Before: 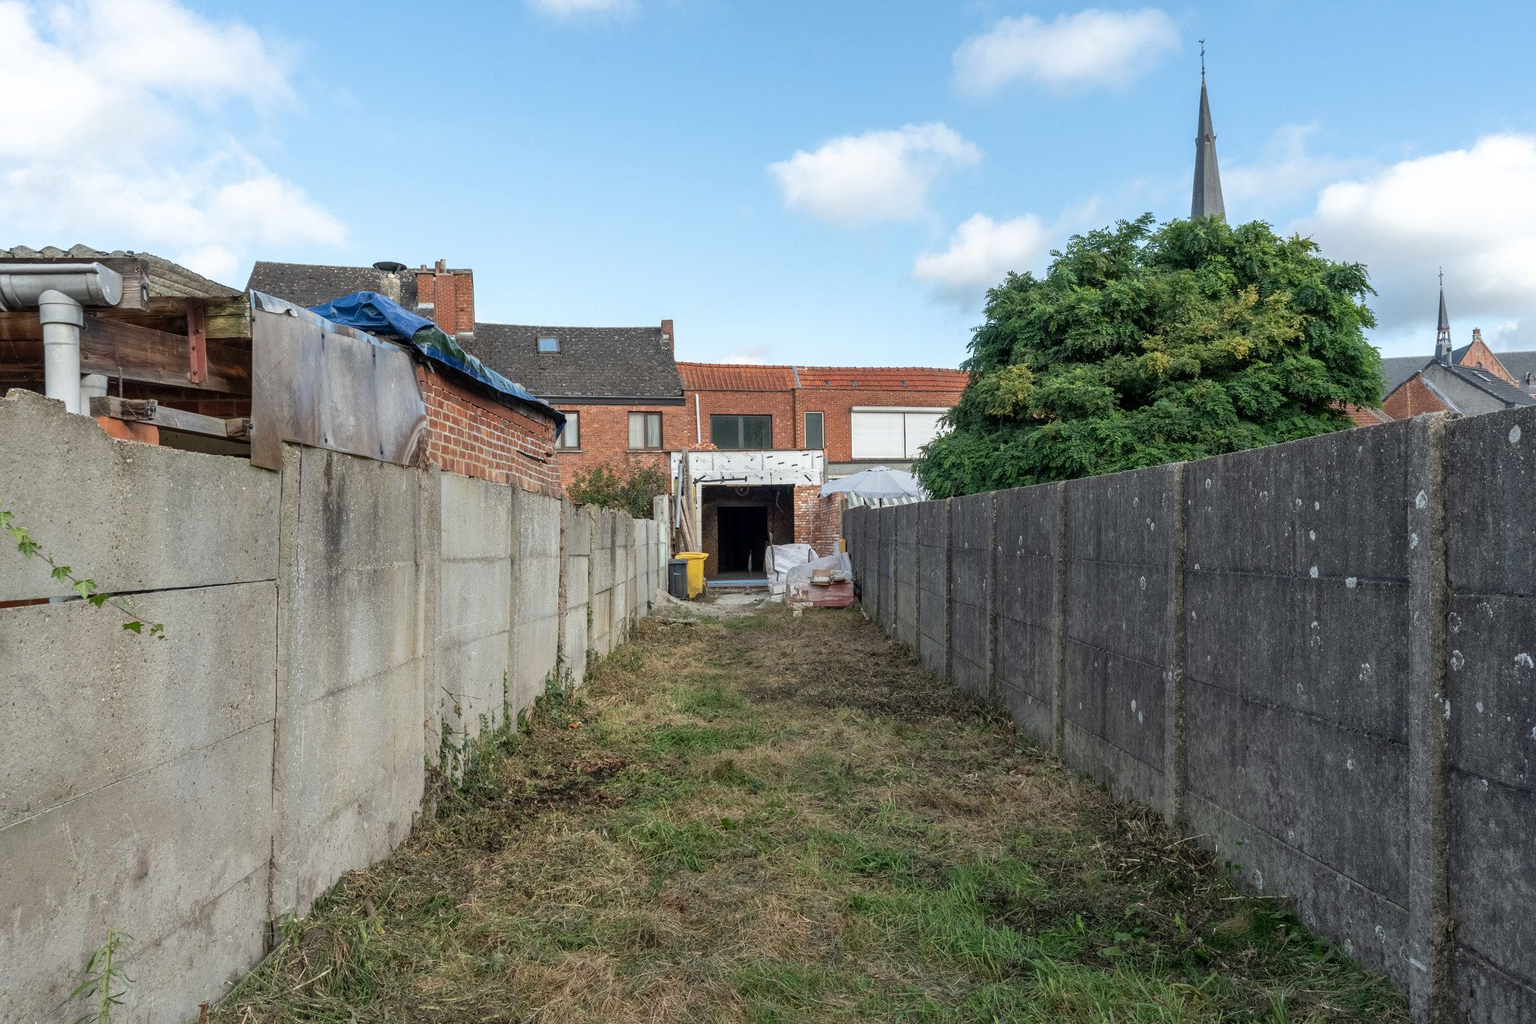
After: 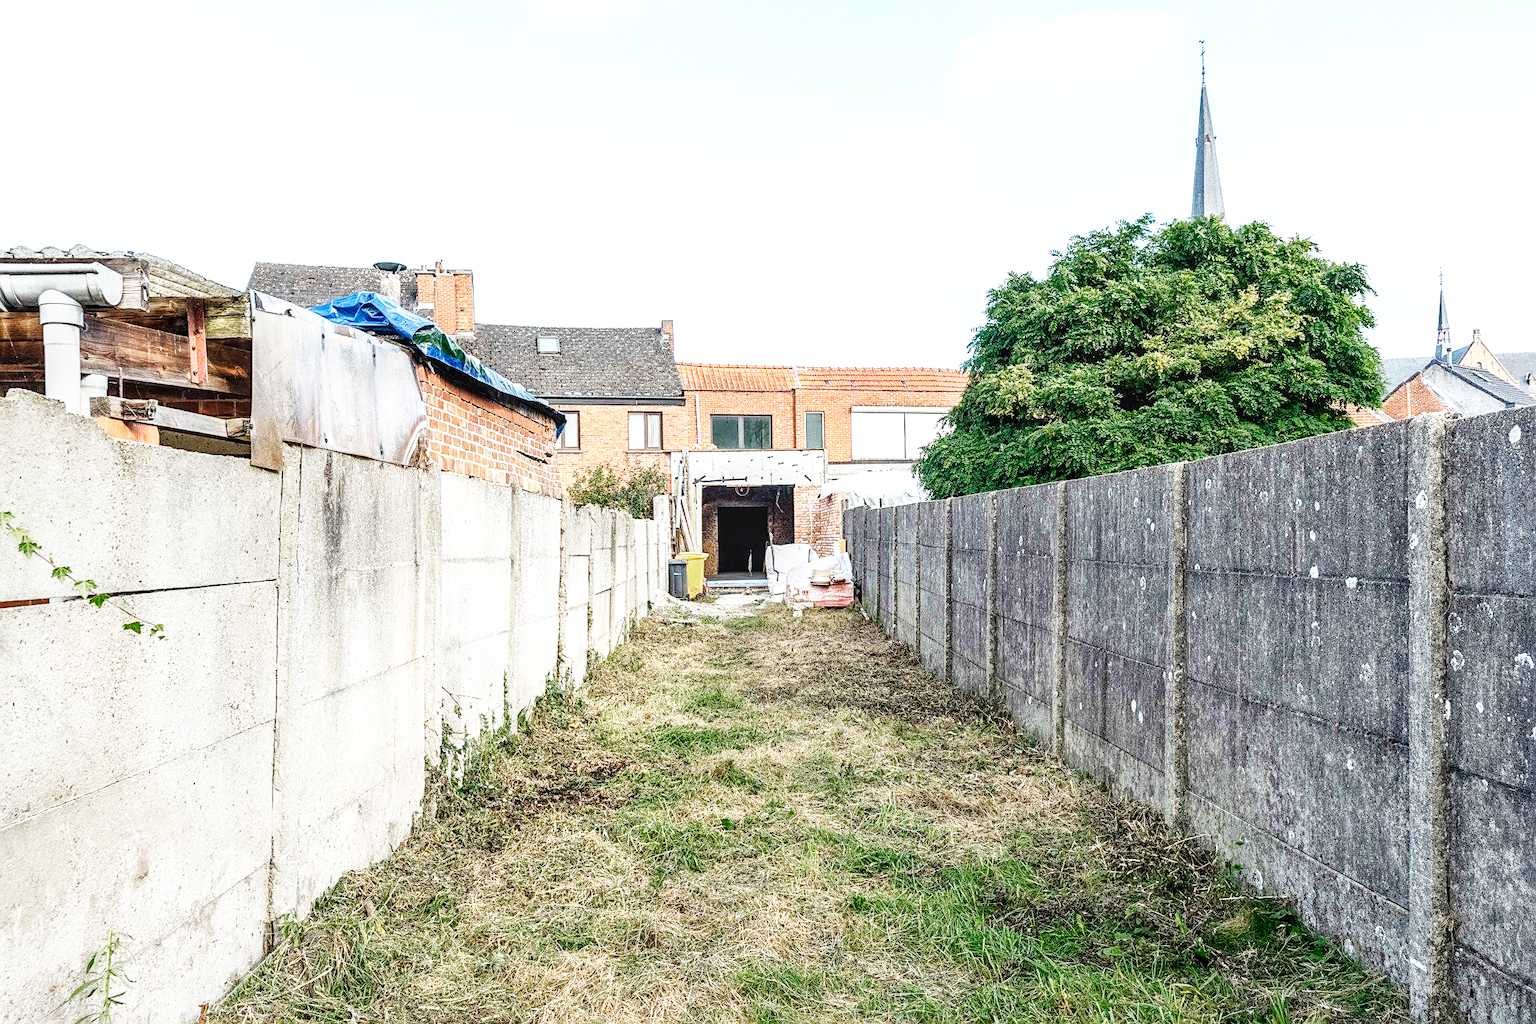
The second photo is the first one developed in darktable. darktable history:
color zones: curves: ch0 [(0, 0.558) (0.143, 0.548) (0.286, 0.447) (0.429, 0.259) (0.571, 0.5) (0.714, 0.5) (0.857, 0.593) (1, 0.558)]; ch1 [(0, 0.543) (0.01, 0.544) (0.12, 0.492) (0.248, 0.458) (0.5, 0.534) (0.748, 0.5) (0.99, 0.469) (1, 0.543)]; ch2 [(0, 0.507) (0.143, 0.522) (0.286, 0.505) (0.429, 0.5) (0.571, 0.5) (0.714, 0.5) (0.857, 0.5) (1, 0.507)]
exposure: black level correction 0, exposure 0.697 EV, compensate highlight preservation false
sharpen: on, module defaults
local contrast: detail 130%
base curve: curves: ch0 [(0, 0) (0.007, 0.004) (0.027, 0.03) (0.046, 0.07) (0.207, 0.54) (0.442, 0.872) (0.673, 0.972) (1, 1)], preserve colors none
